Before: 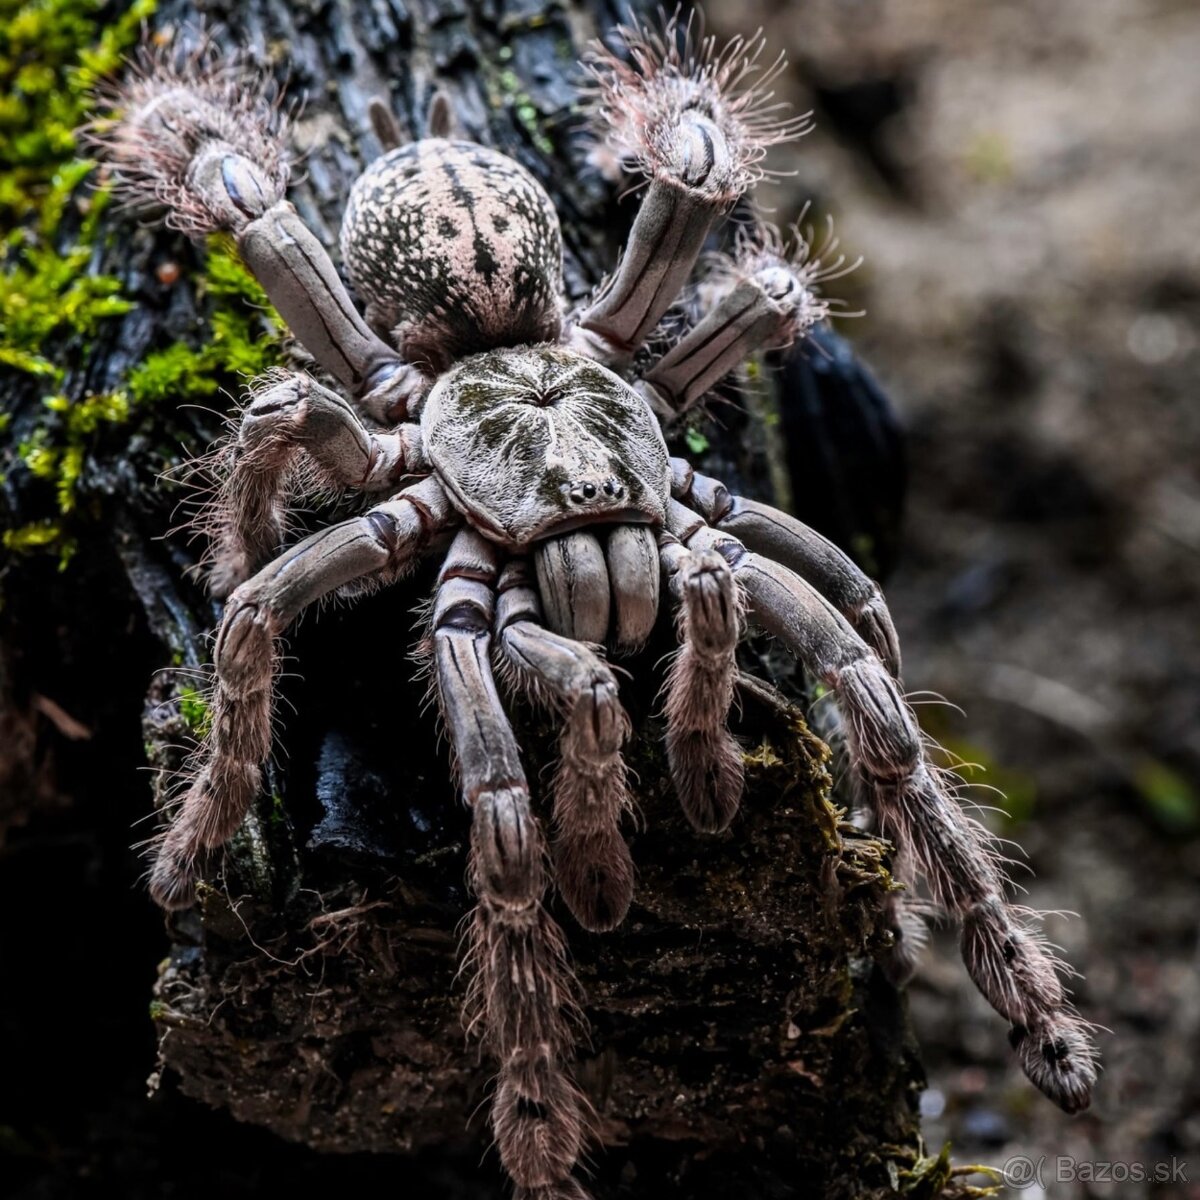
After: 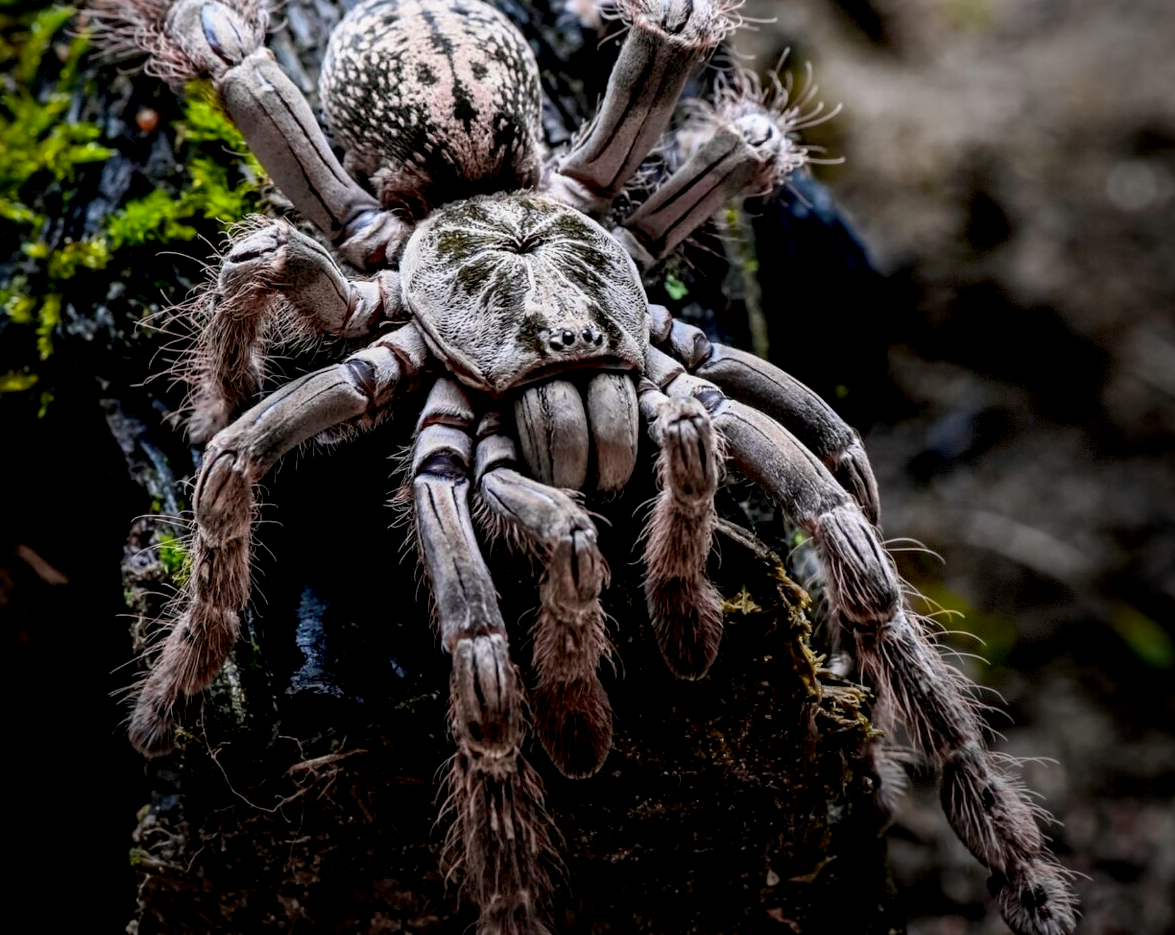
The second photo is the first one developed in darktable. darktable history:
exposure: black level correction 0.012, compensate highlight preservation false
vignetting: fall-off start 68.33%, fall-off radius 30%, saturation 0.042, center (-0.066, -0.311), width/height ratio 0.992, shape 0.85, dithering 8-bit output
crop and rotate: left 1.814%, top 12.818%, right 0.25%, bottom 9.225%
